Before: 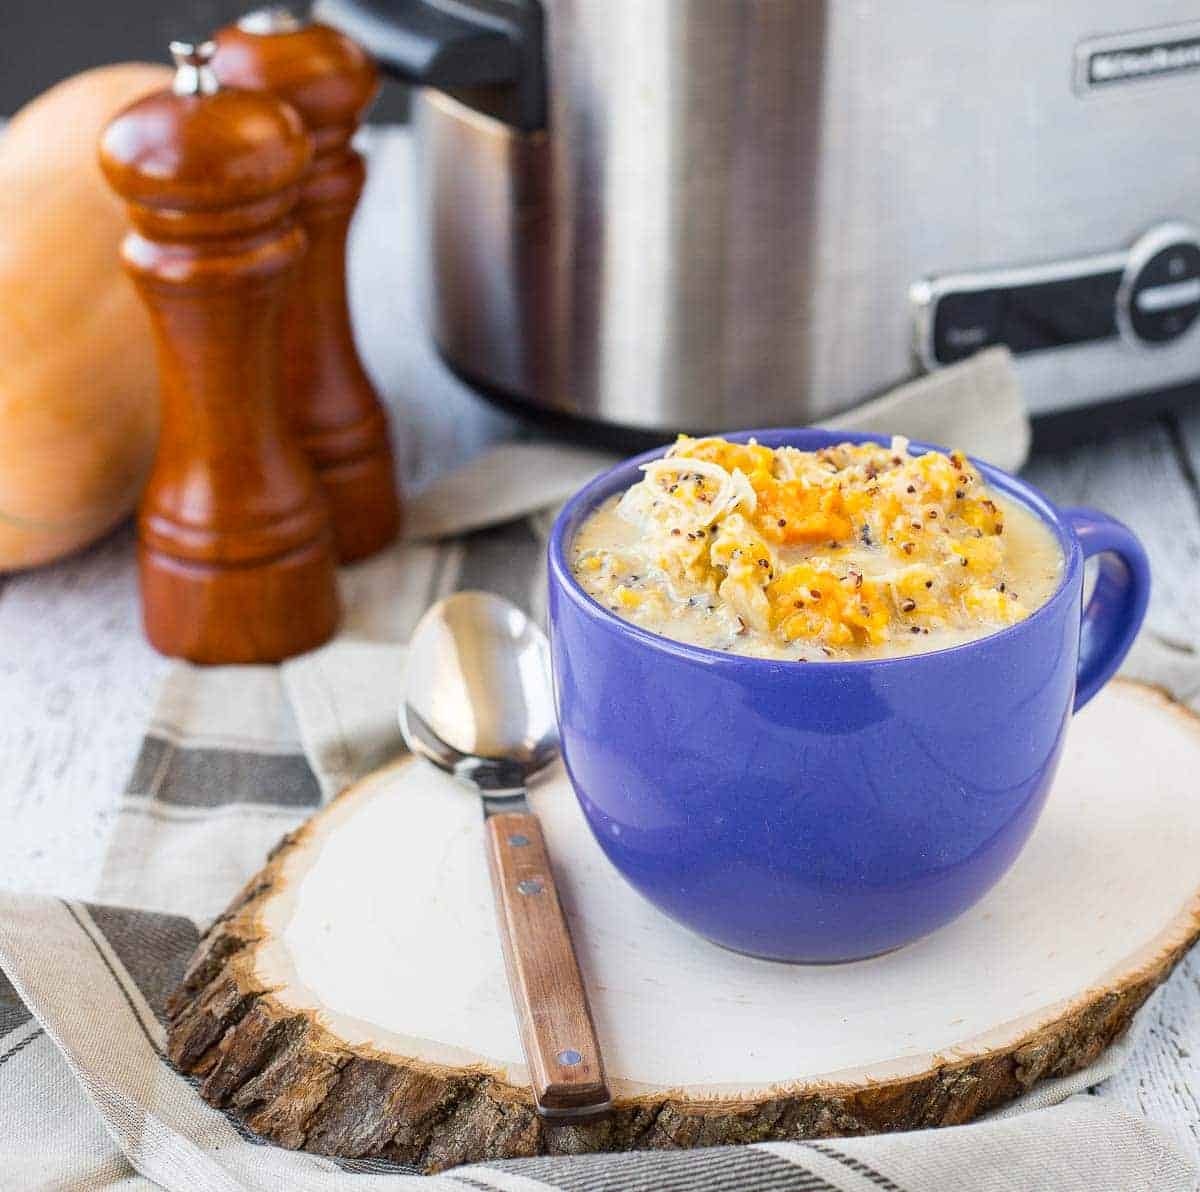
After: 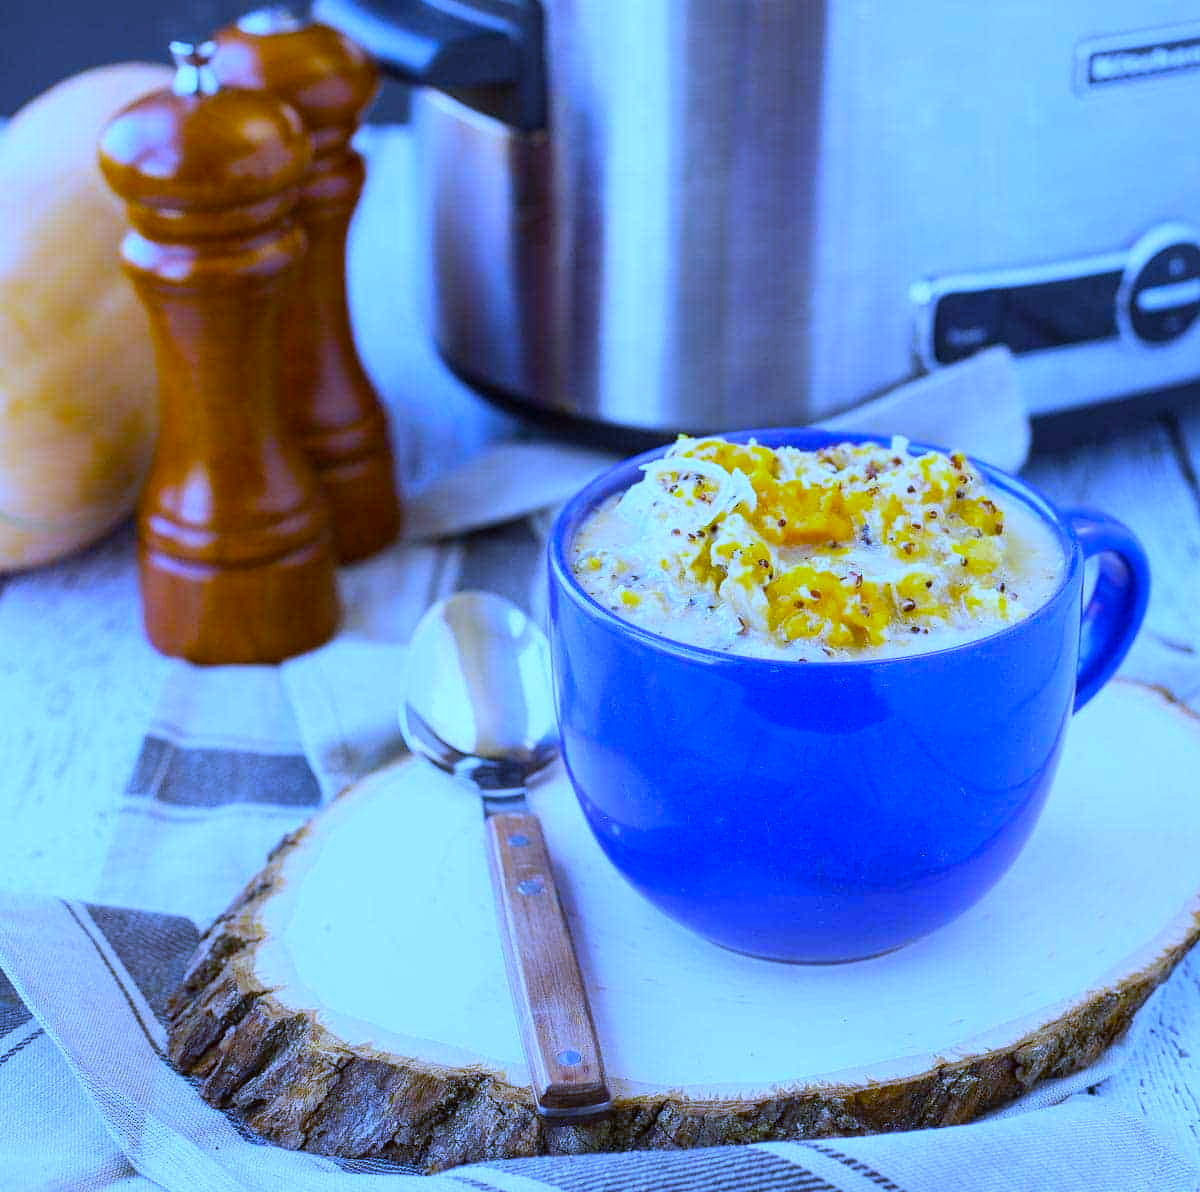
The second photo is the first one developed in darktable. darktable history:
color balance rgb: perceptual saturation grading › global saturation 20%, global vibrance 20%
white balance: red 0.766, blue 1.537
